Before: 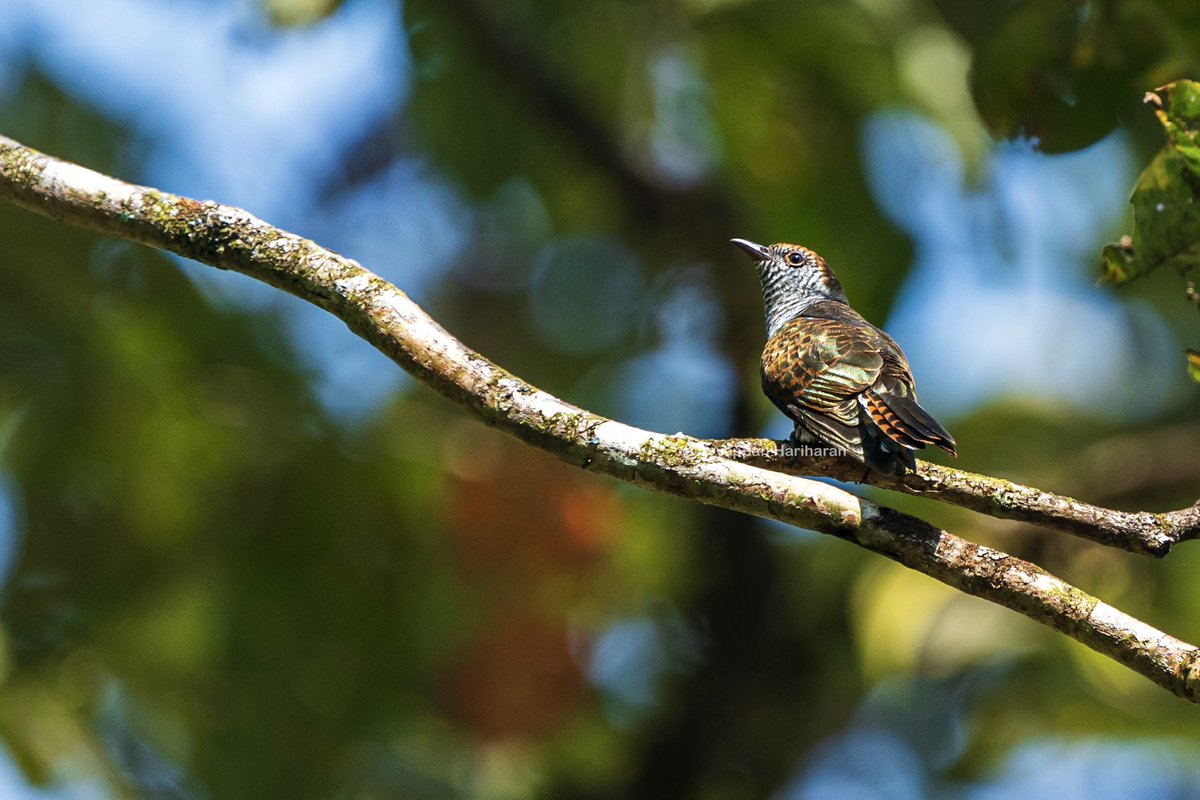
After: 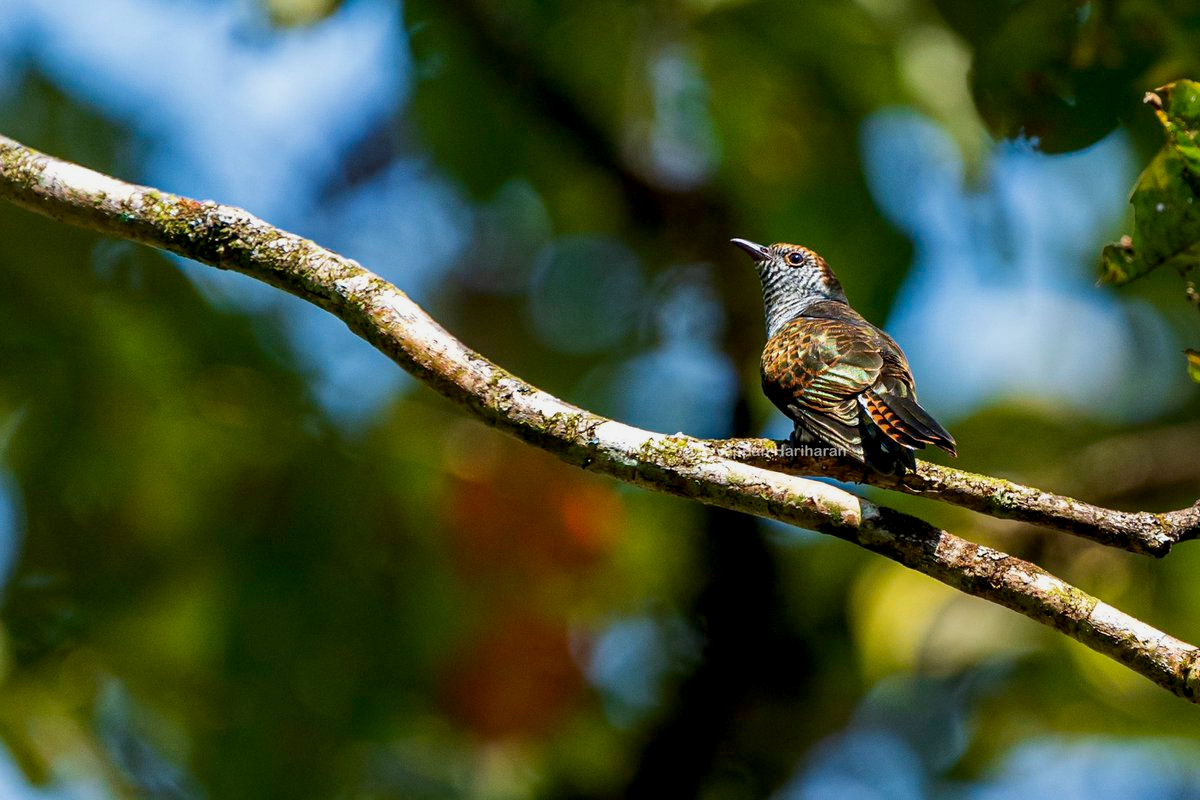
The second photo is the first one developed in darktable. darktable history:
exposure: black level correction 0.009, exposure -0.162 EV, compensate exposure bias true, compensate highlight preservation false
